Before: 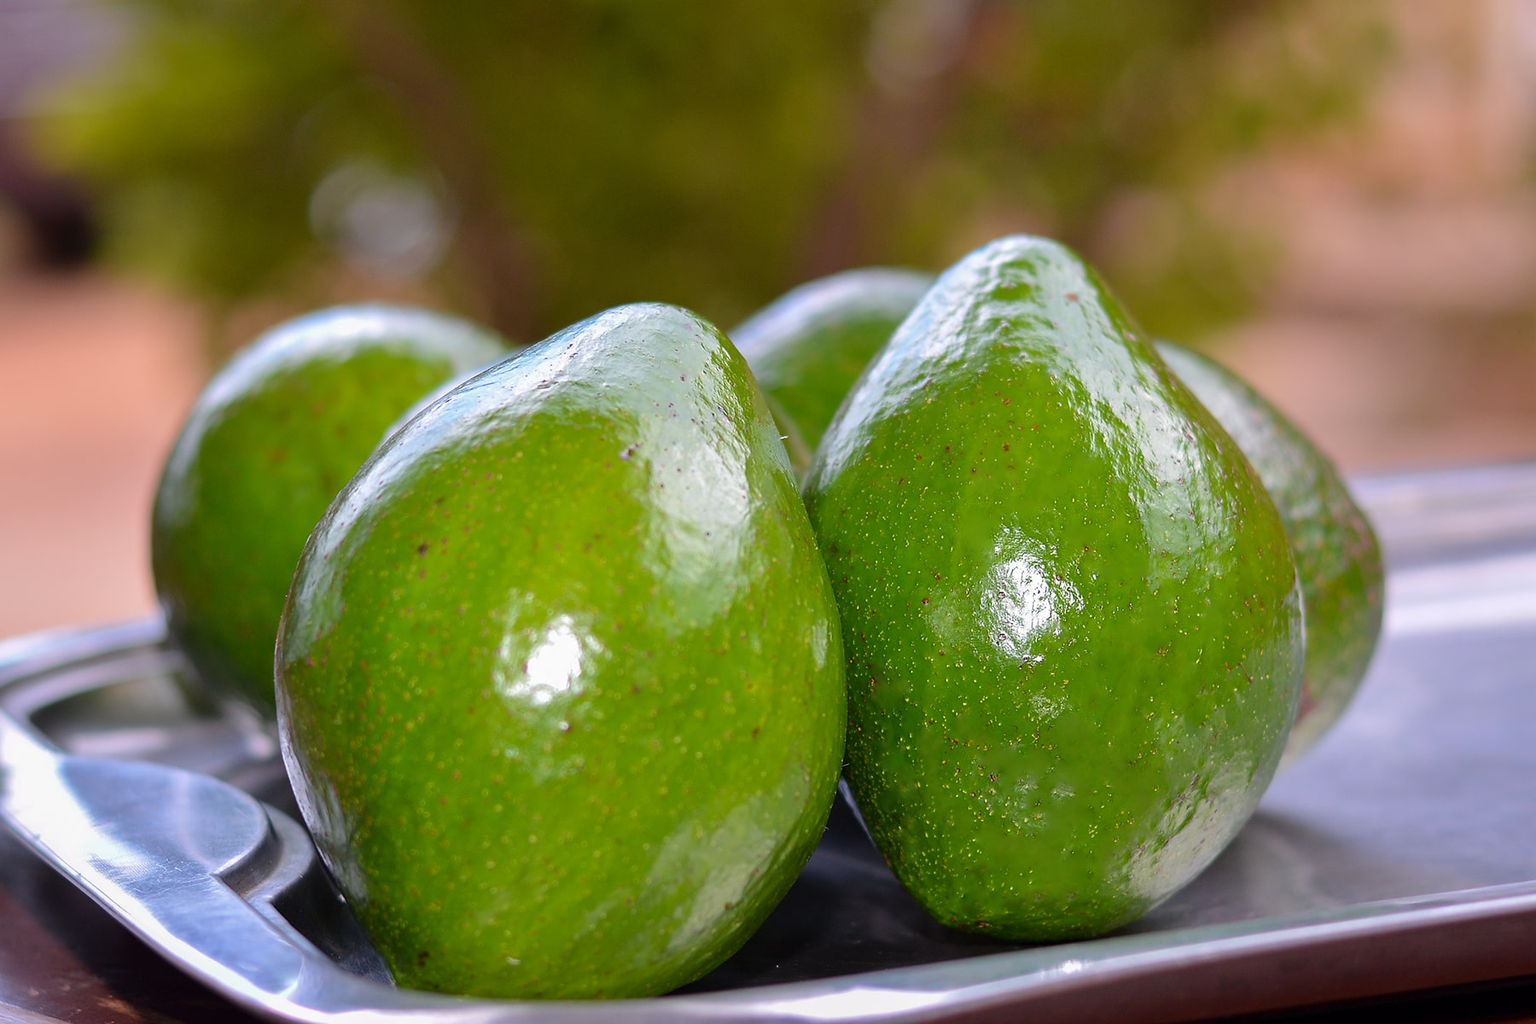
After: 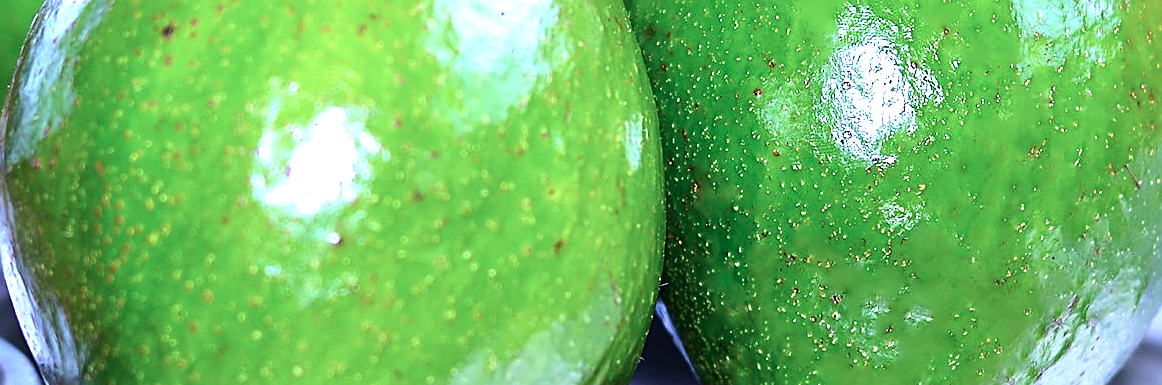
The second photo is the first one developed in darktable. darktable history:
crop: left 18.215%, top 51.05%, right 17.226%, bottom 16.812%
exposure: exposure 0.649 EV, compensate highlight preservation false
color calibration: illuminant as shot in camera, adaptation linear Bradford (ICC v4), x 0.406, y 0.406, temperature 3604.94 K
sharpen: on, module defaults
tone equalizer: -8 EV -0.742 EV, -7 EV -0.722 EV, -6 EV -0.601 EV, -5 EV -0.413 EV, -3 EV 0.396 EV, -2 EV 0.6 EV, -1 EV 0.685 EV, +0 EV 0.744 EV, edges refinement/feathering 500, mask exposure compensation -1.57 EV, preserve details no
